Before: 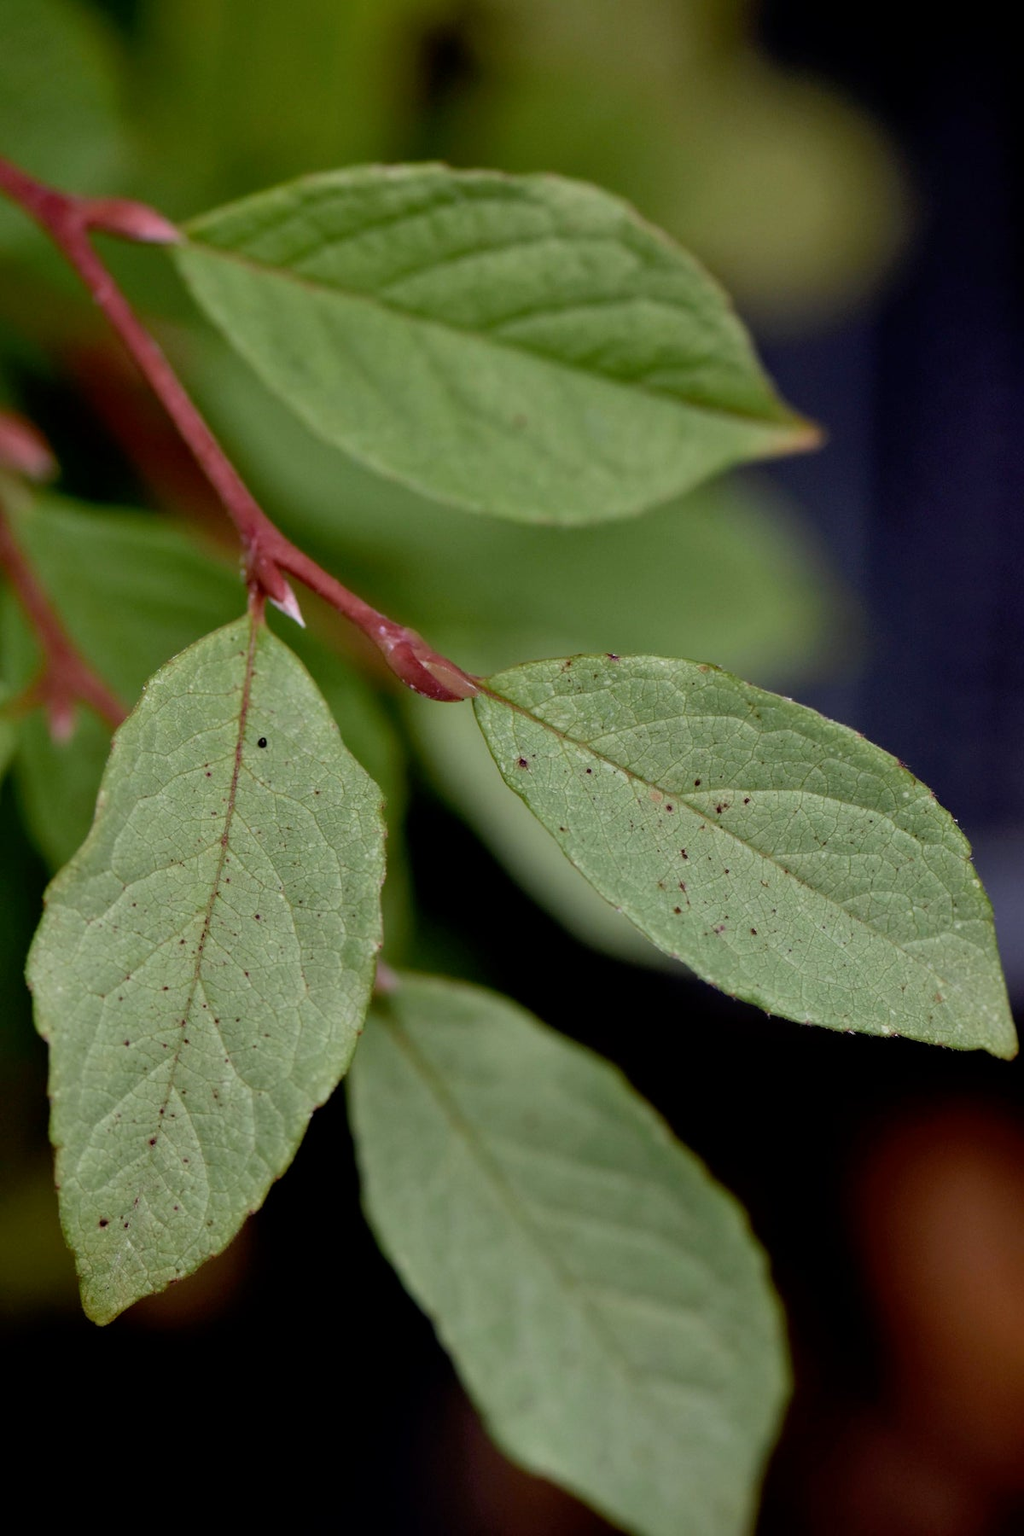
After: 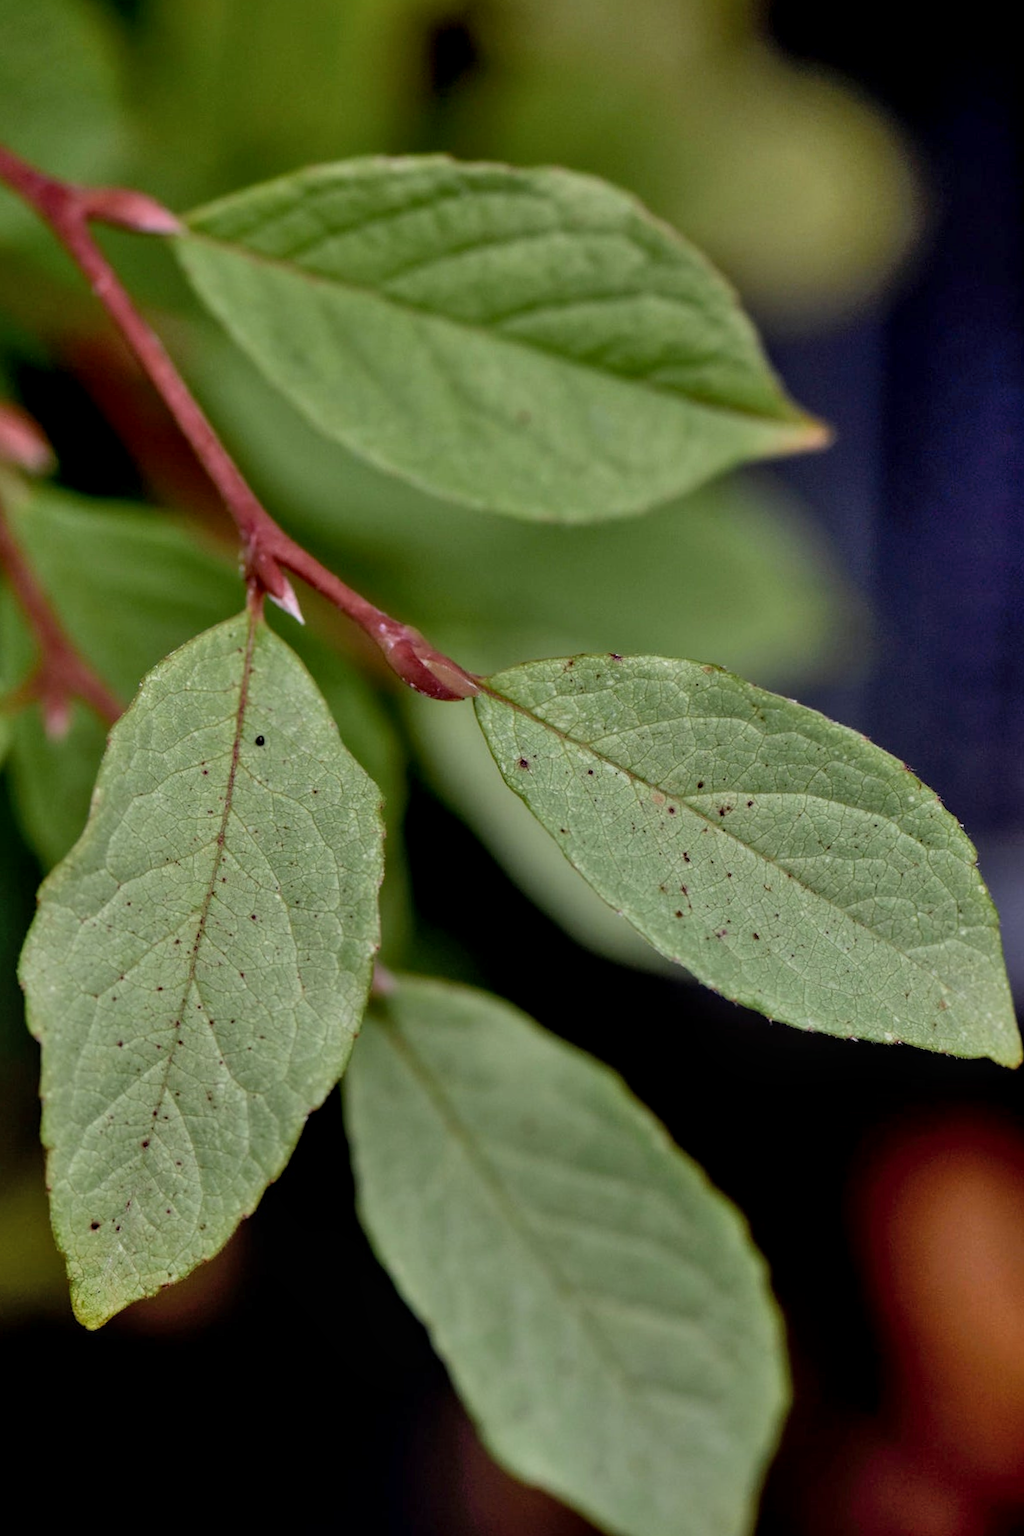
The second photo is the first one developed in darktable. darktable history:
crop and rotate: angle -0.483°
shadows and highlights: soften with gaussian
local contrast: on, module defaults
